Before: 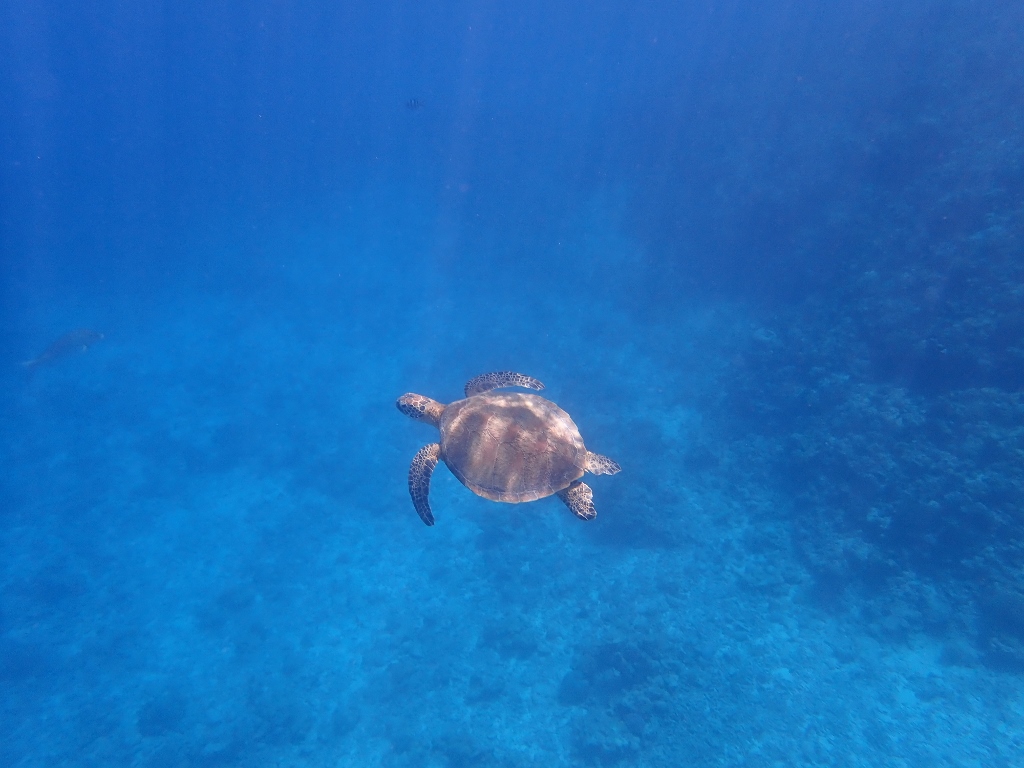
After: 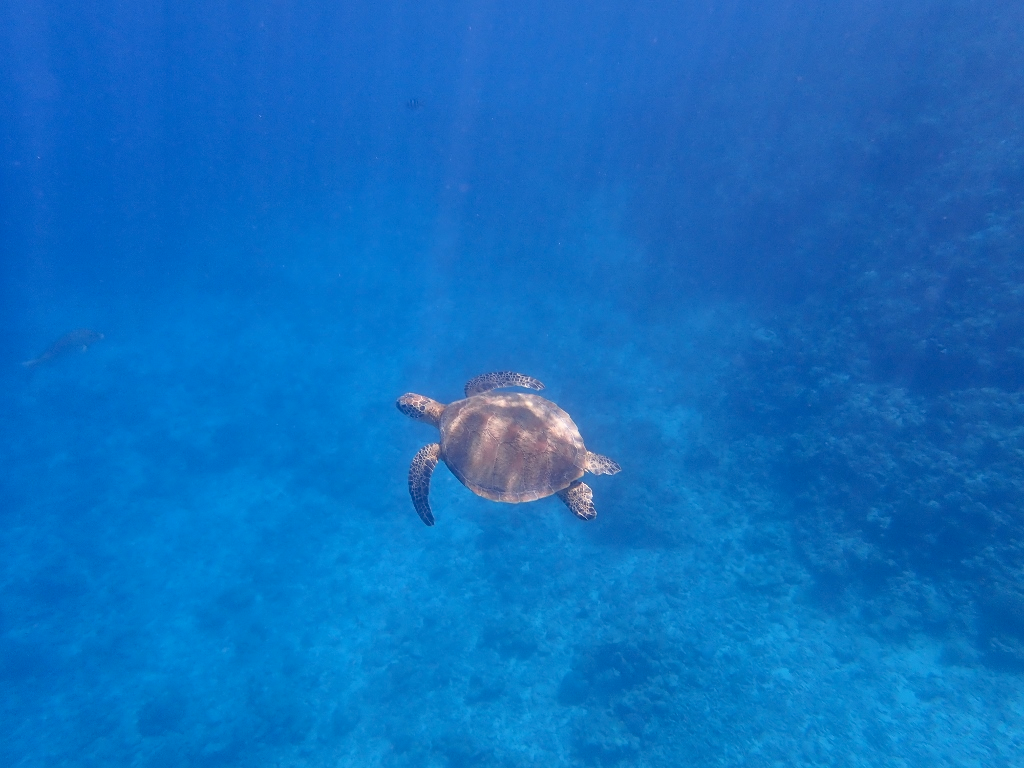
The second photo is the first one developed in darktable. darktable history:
color correction: highlights a* 0.207, highlights b* 2.7, shadows a* -0.874, shadows b* -4.78
shadows and highlights: soften with gaussian
